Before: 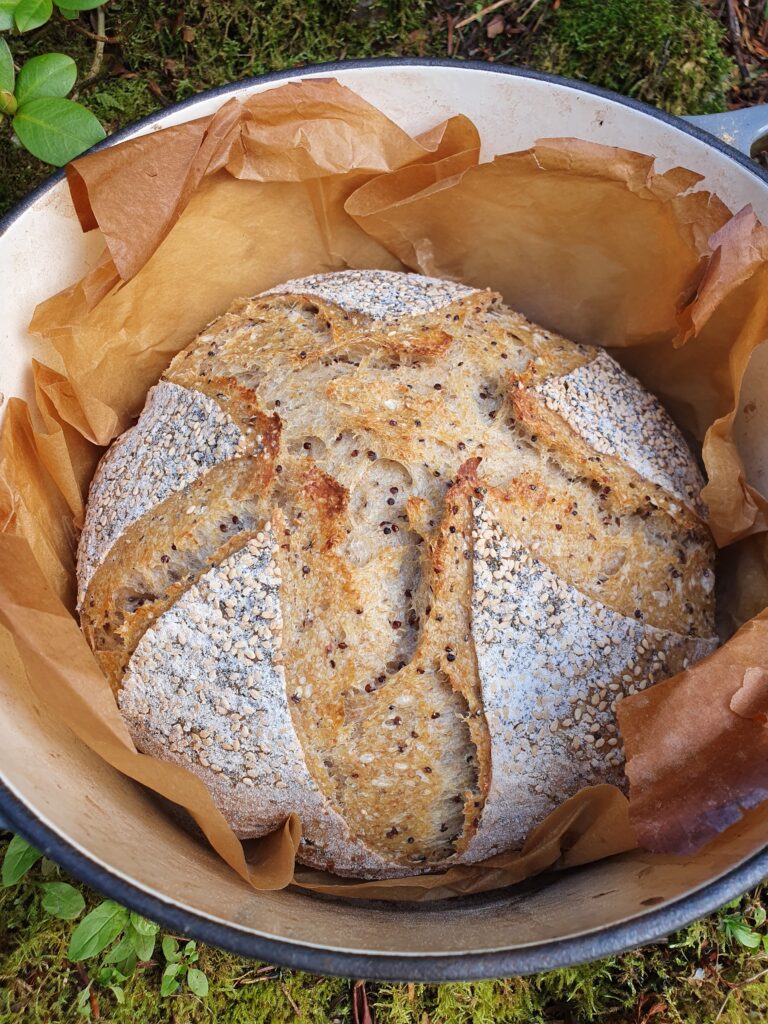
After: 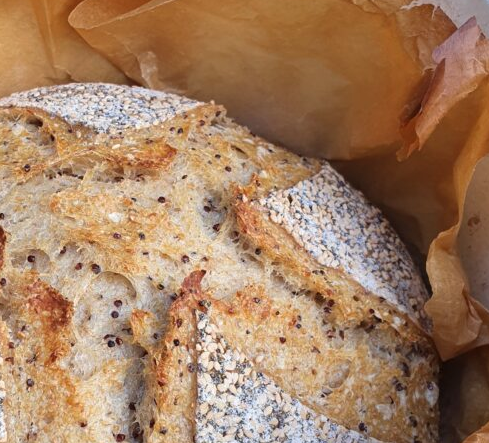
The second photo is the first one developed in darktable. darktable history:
crop: left 36.005%, top 18.293%, right 0.31%, bottom 38.444%
base curve: curves: ch0 [(0, 0) (0.472, 0.455) (1, 1)], preserve colors none
